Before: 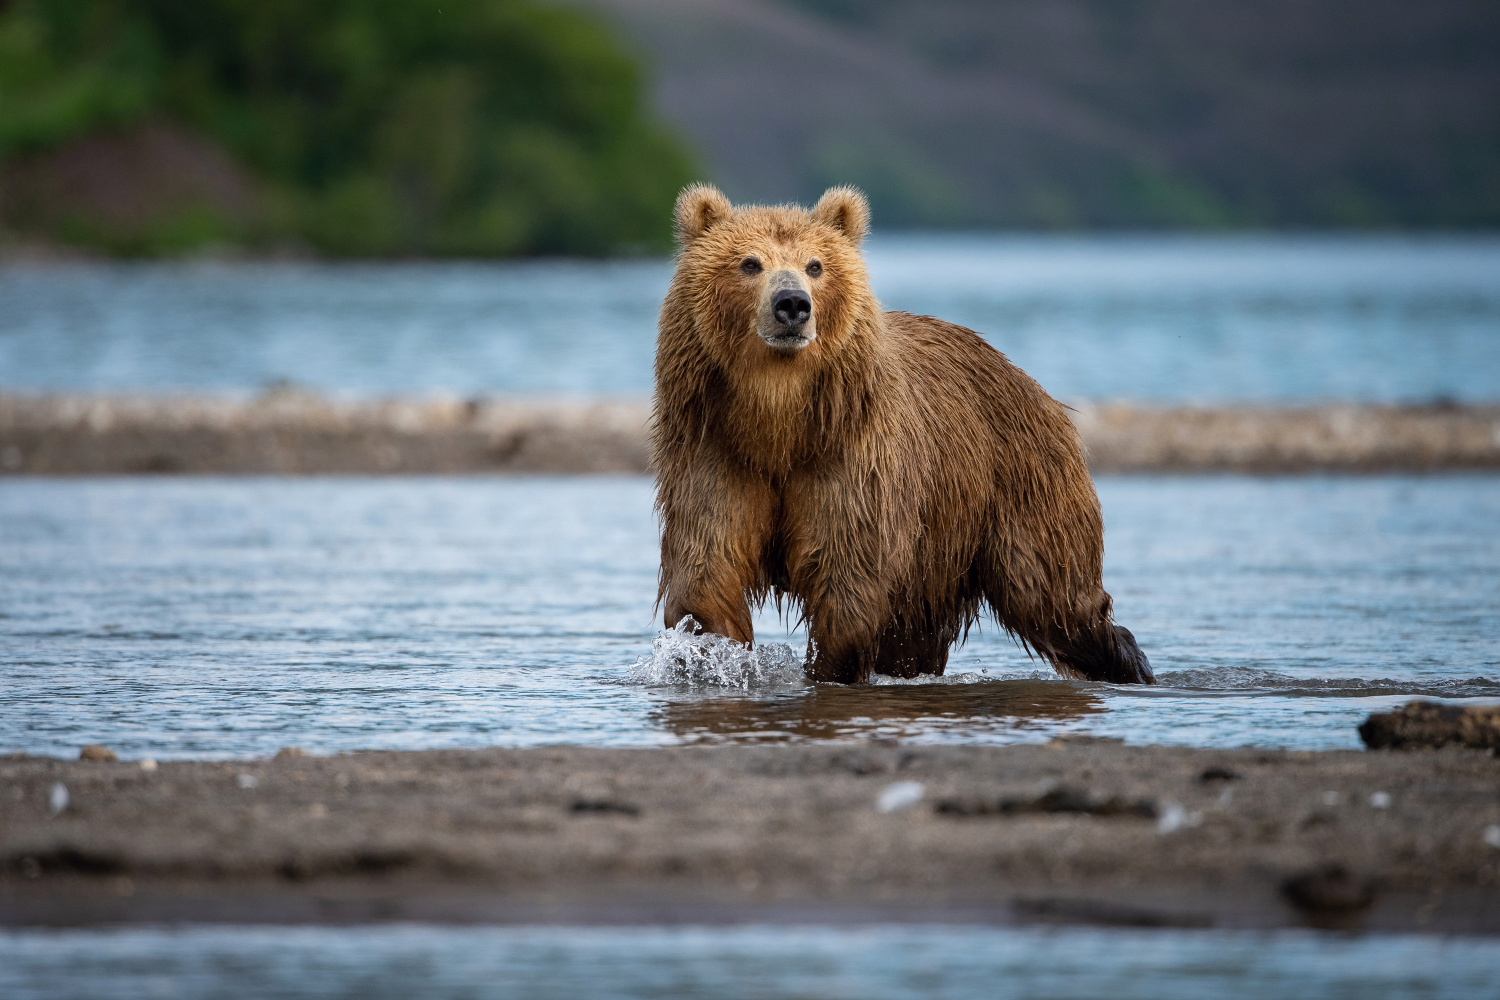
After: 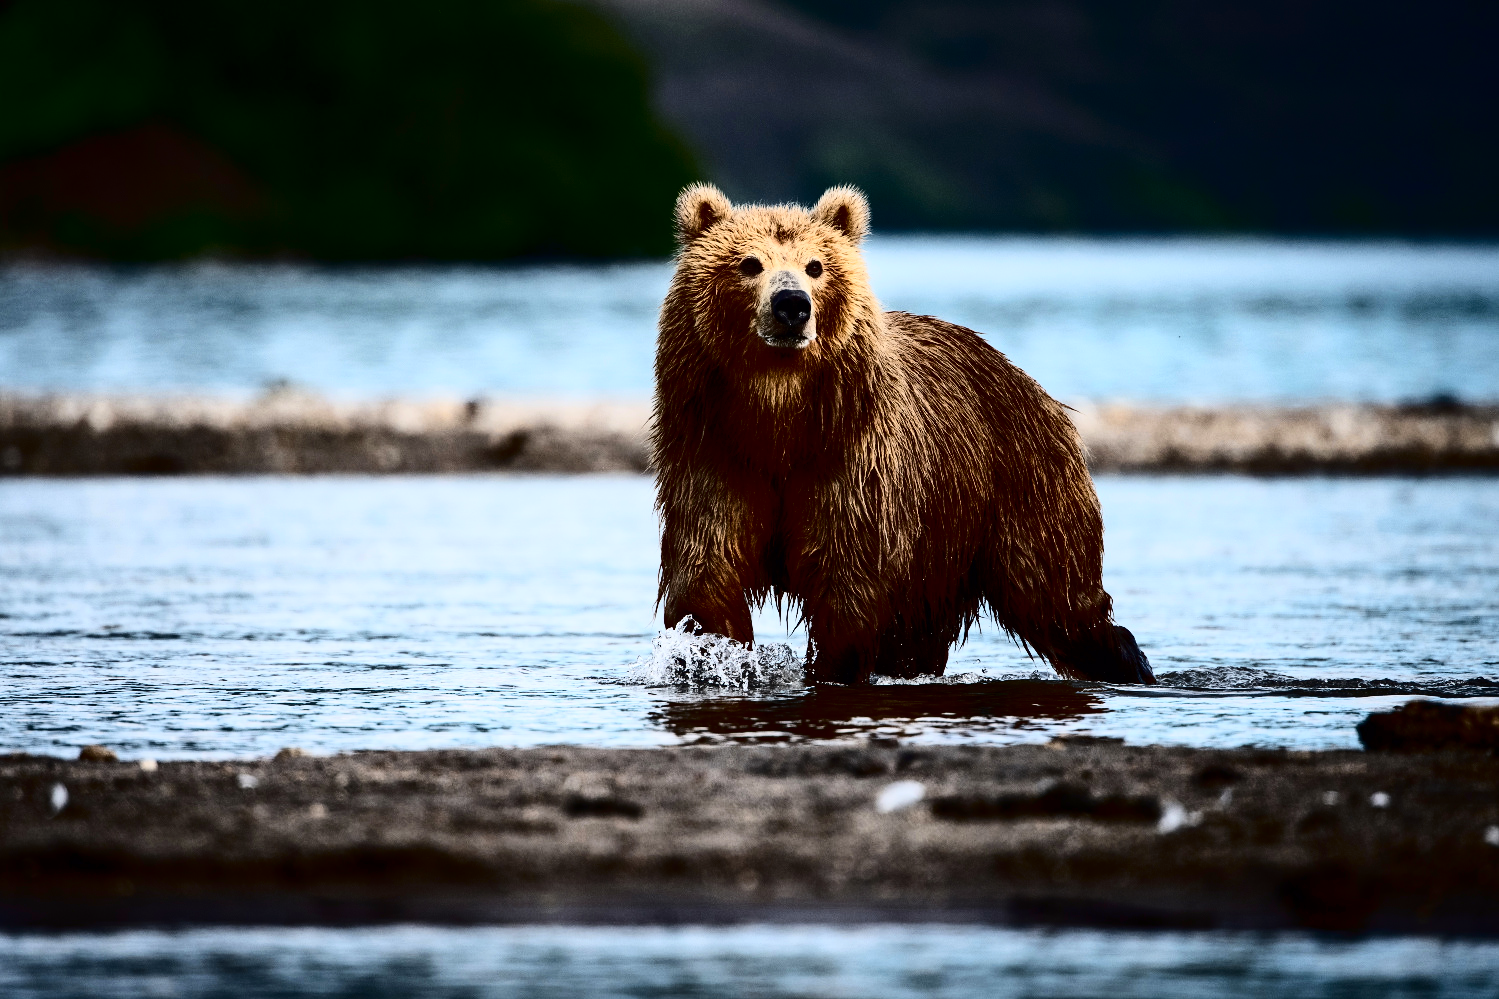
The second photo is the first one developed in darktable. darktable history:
tone curve: curves: ch0 [(0, 0) (0.003, 0.001) (0.011, 0.004) (0.025, 0.009) (0.044, 0.016) (0.069, 0.025) (0.1, 0.036) (0.136, 0.059) (0.177, 0.103) (0.224, 0.175) (0.277, 0.274) (0.335, 0.395) (0.399, 0.52) (0.468, 0.635) (0.543, 0.733) (0.623, 0.817) (0.709, 0.888) (0.801, 0.93) (0.898, 0.964) (1, 1)], color space Lab, independent channels, preserve colors none
contrast brightness saturation: contrast 0.24, brightness -0.24, saturation 0.14
